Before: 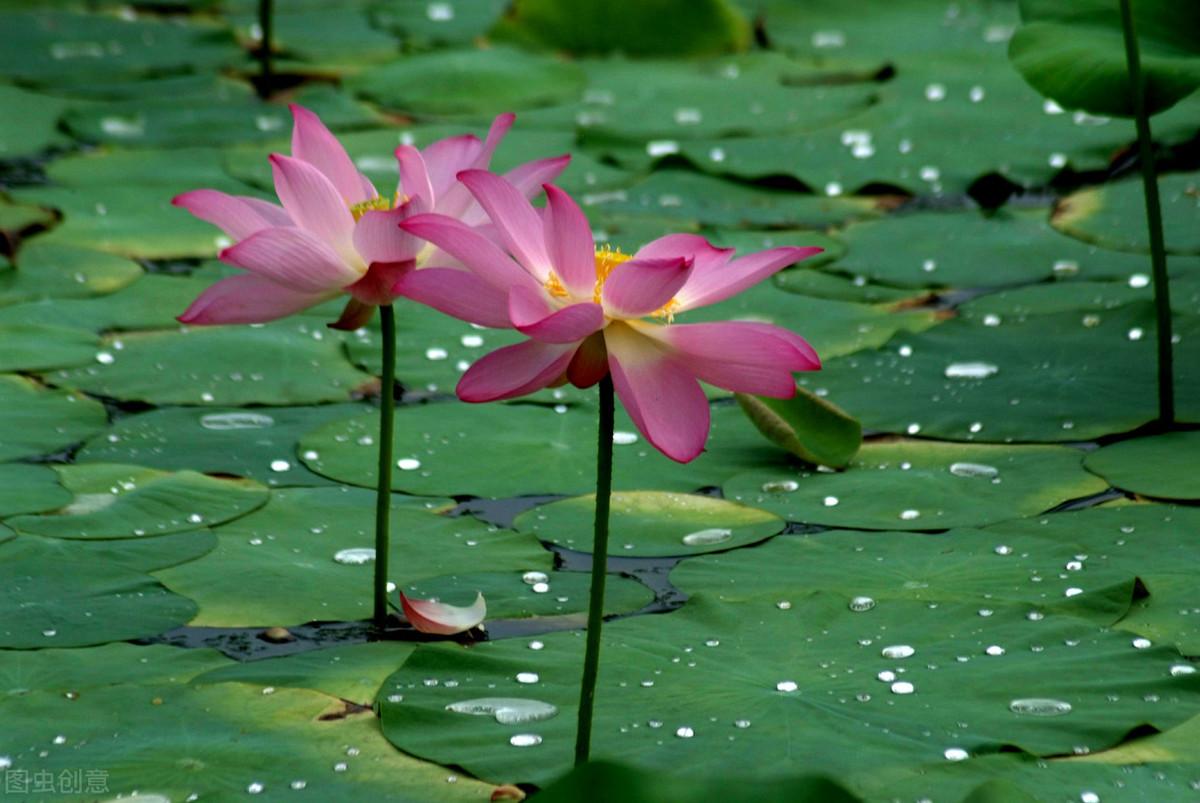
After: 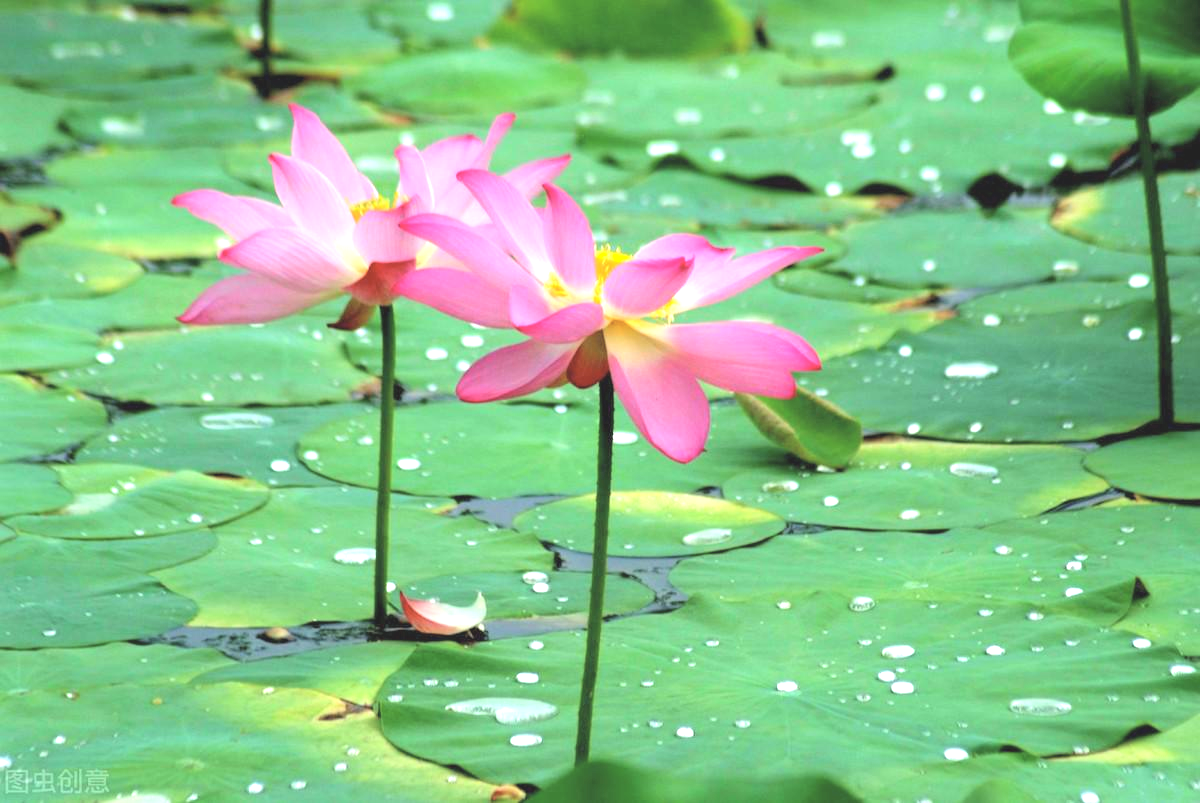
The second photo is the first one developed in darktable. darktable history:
contrast brightness saturation: brightness 0.278
exposure: black level correction -0.002, exposure 1.34 EV, compensate highlight preservation false
